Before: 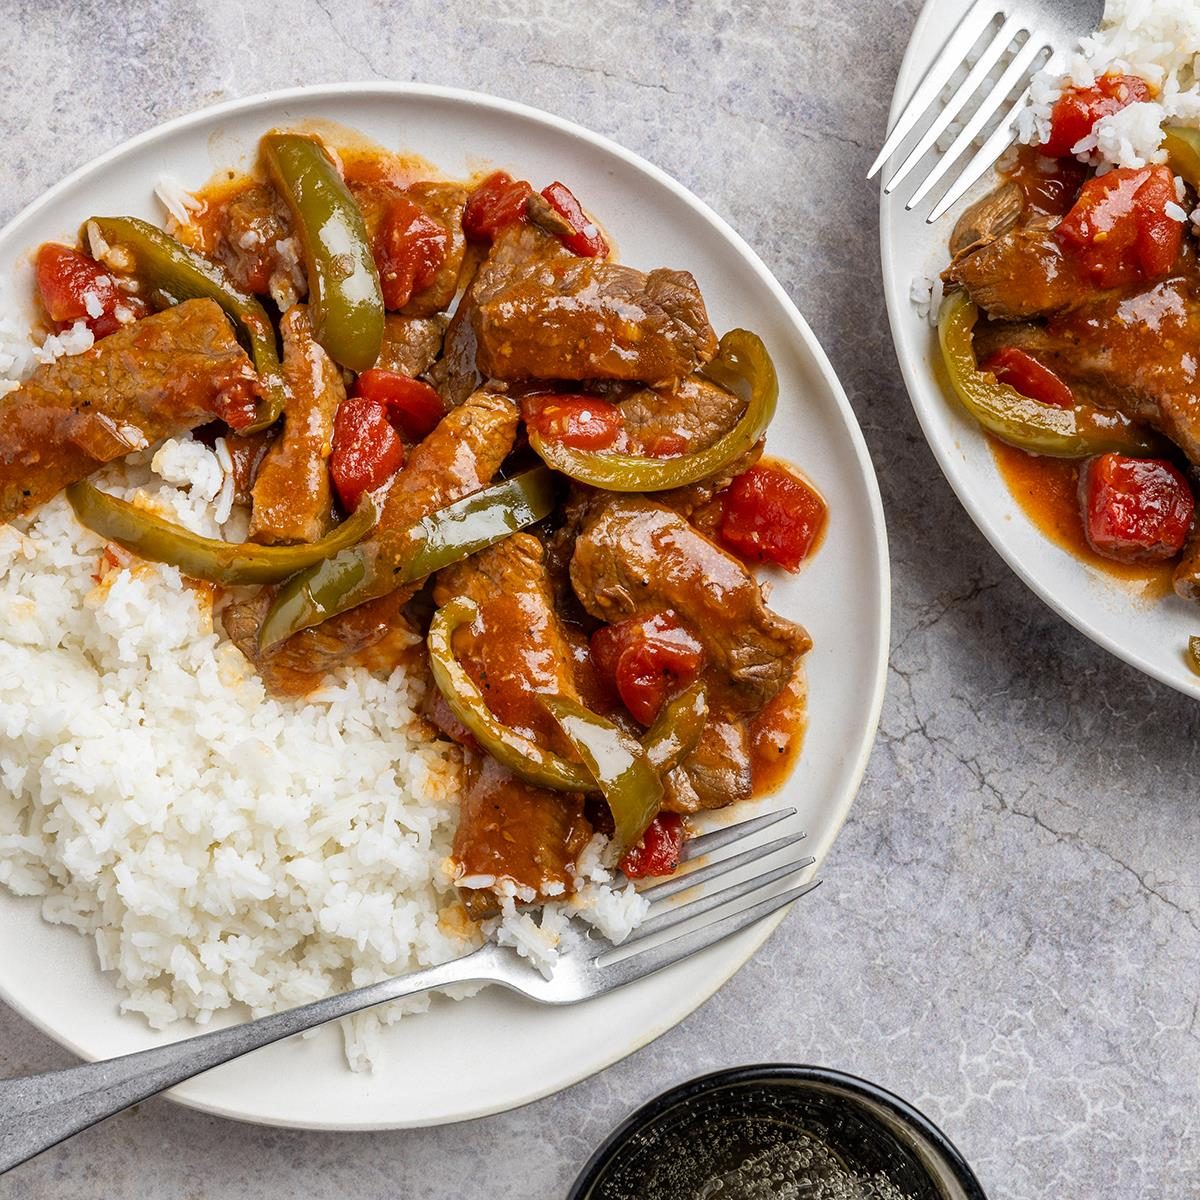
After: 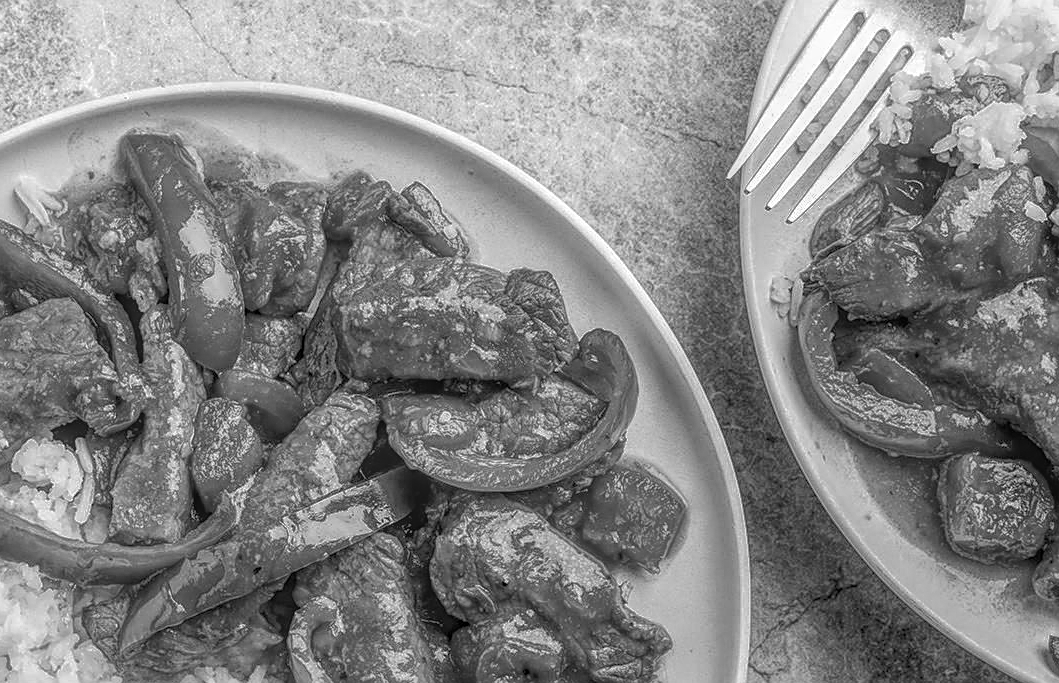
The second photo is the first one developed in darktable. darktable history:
local contrast: highlights 20%, shadows 27%, detail 199%, midtone range 0.2
sharpen: on, module defaults
crop and rotate: left 11.729%, bottom 43.052%
color zones: curves: ch0 [(0, 0.613) (0.01, 0.613) (0.245, 0.448) (0.498, 0.529) (0.642, 0.665) (0.879, 0.777) (0.99, 0.613)]; ch1 [(0, 0) (0.143, 0) (0.286, 0) (0.429, 0) (0.571, 0) (0.714, 0) (0.857, 0)]
